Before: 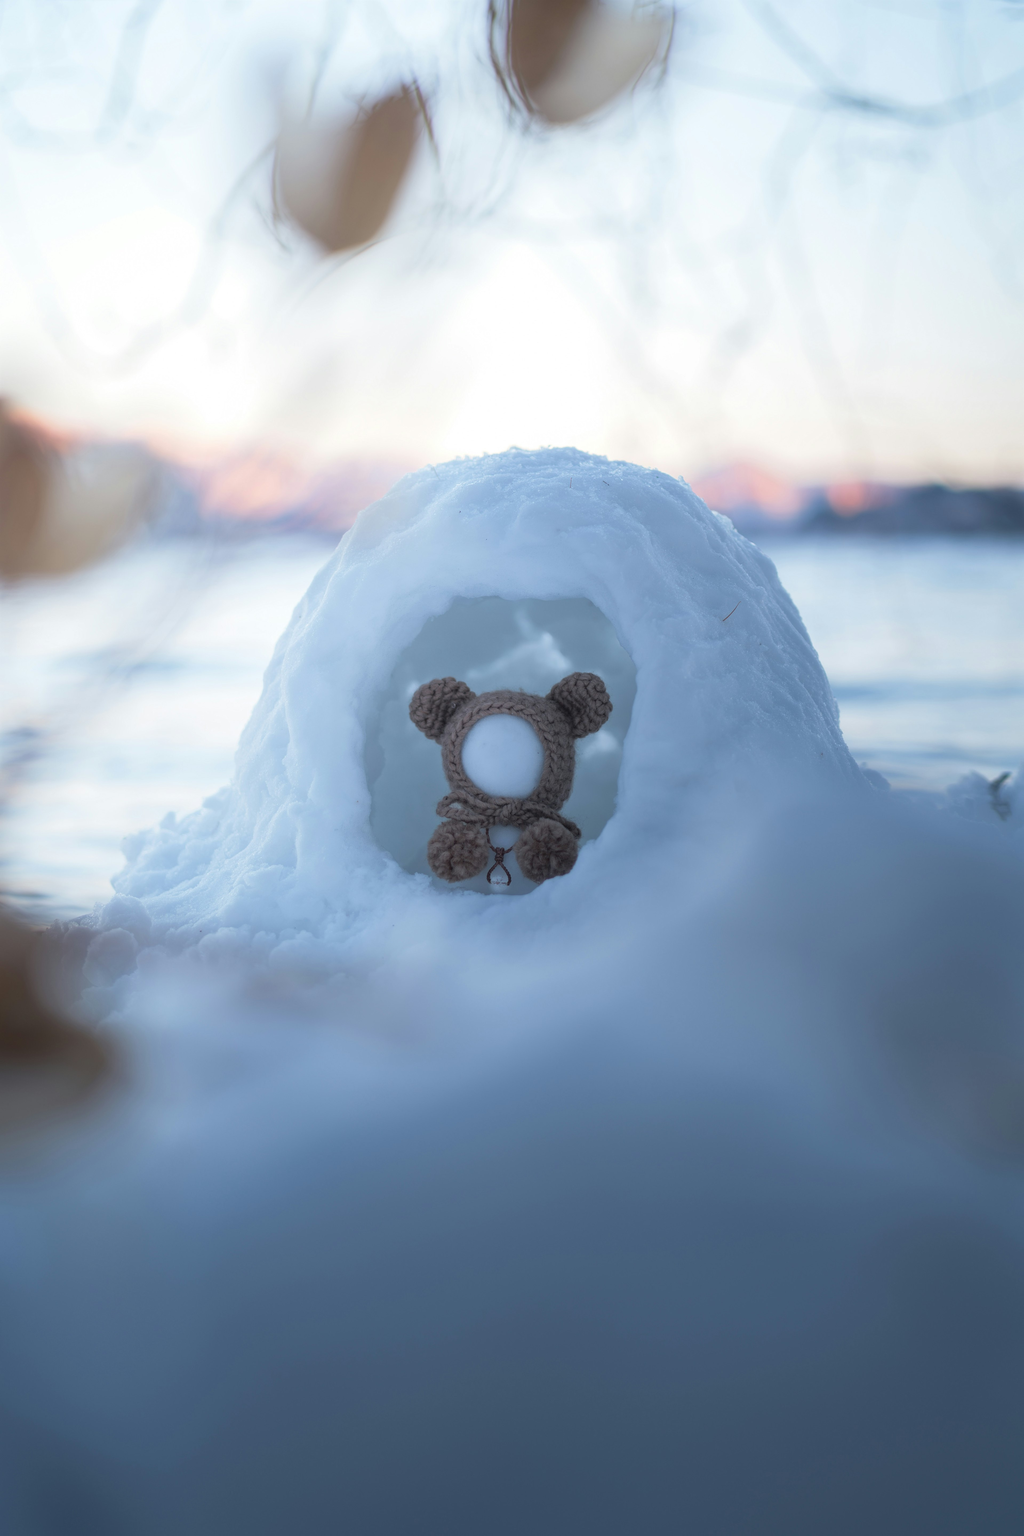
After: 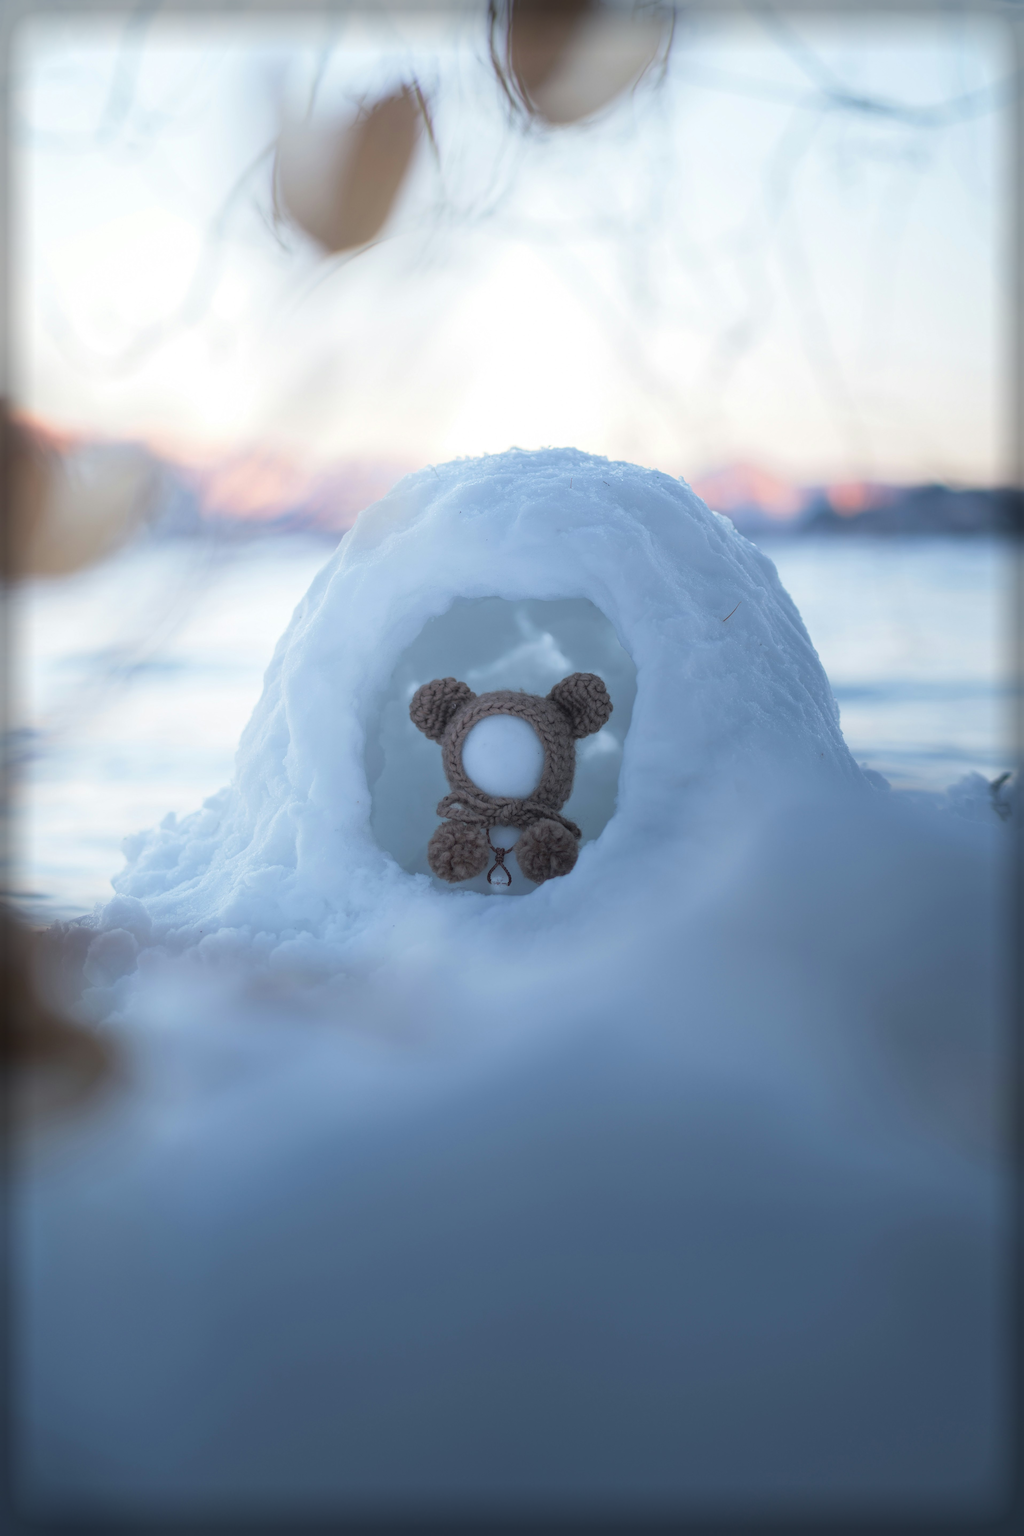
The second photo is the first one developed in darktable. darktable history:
vignetting: fall-off start 93.07%, fall-off radius 5.87%, brightness -0.588, saturation -0.119, automatic ratio true, width/height ratio 1.331, shape 0.052
